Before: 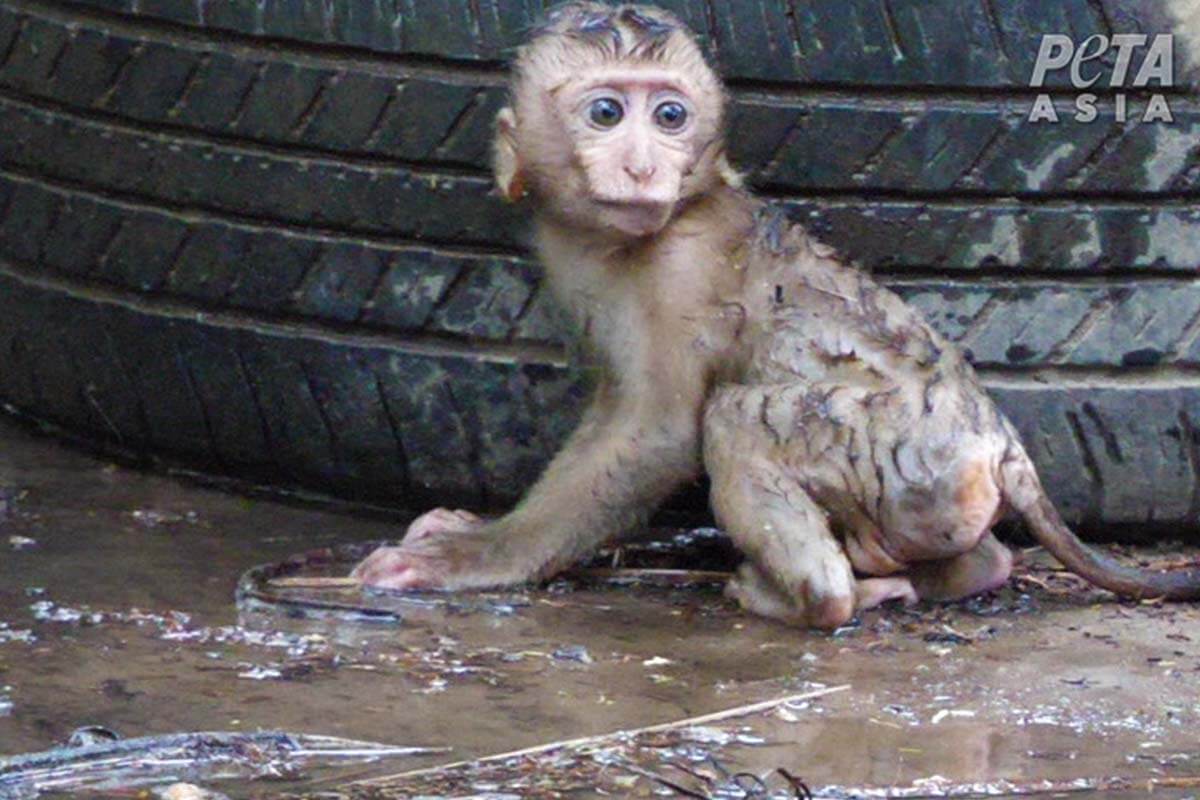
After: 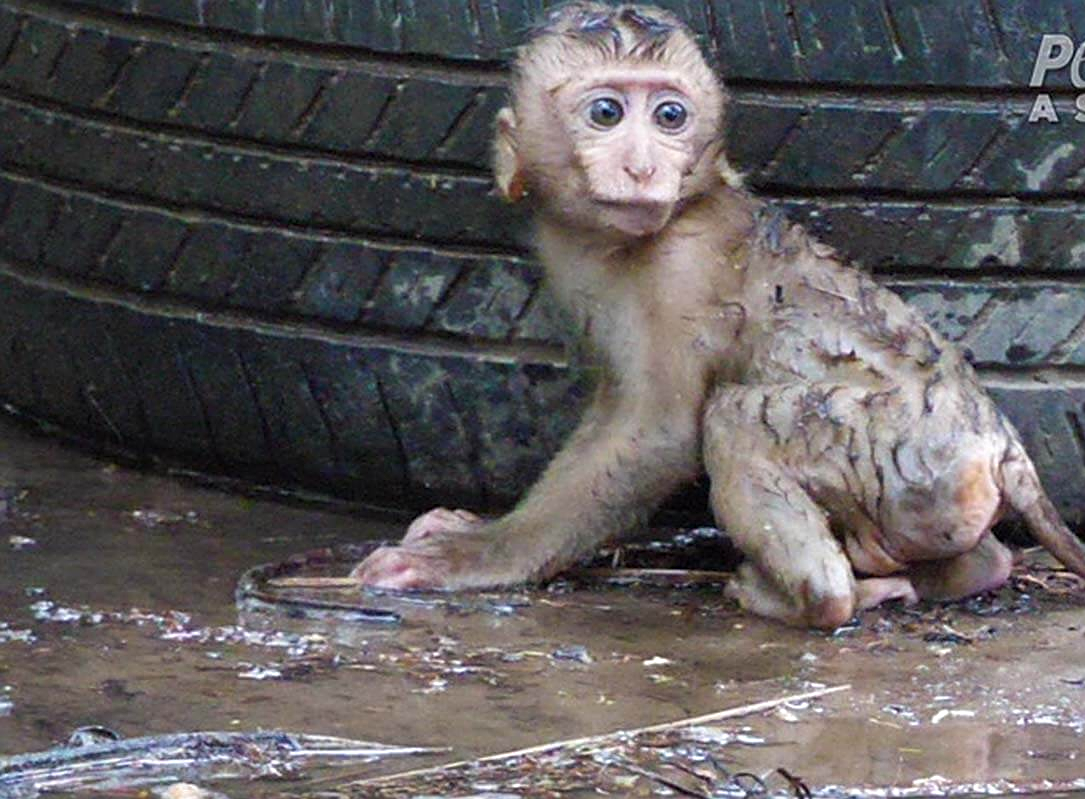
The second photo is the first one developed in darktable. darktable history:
crop: right 9.509%, bottom 0.031%
sharpen: on, module defaults
